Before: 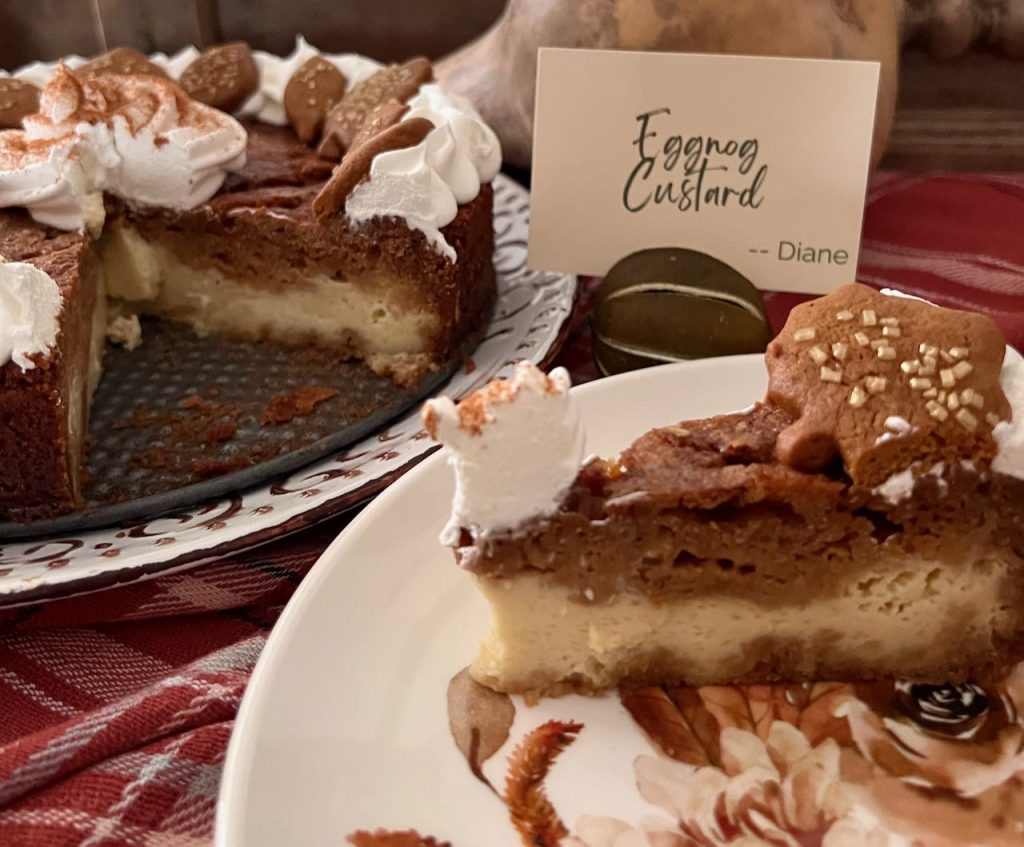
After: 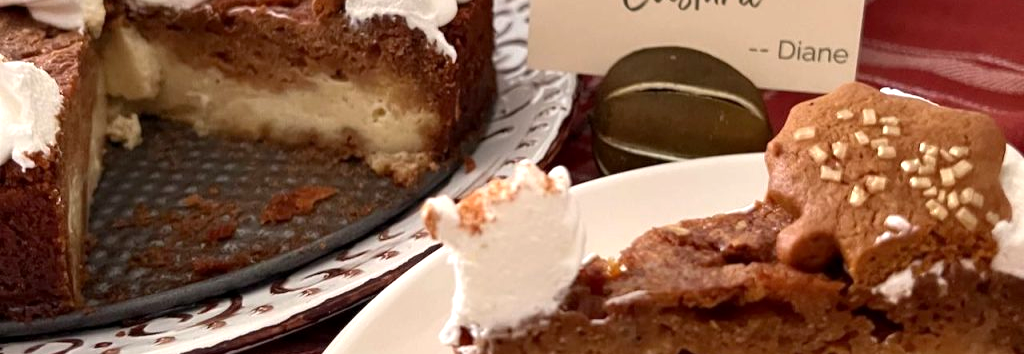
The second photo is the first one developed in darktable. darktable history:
crop and rotate: top 23.84%, bottom 34.294%
exposure: black level correction 0.001, exposure 0.5 EV, compensate exposure bias true, compensate highlight preservation false
